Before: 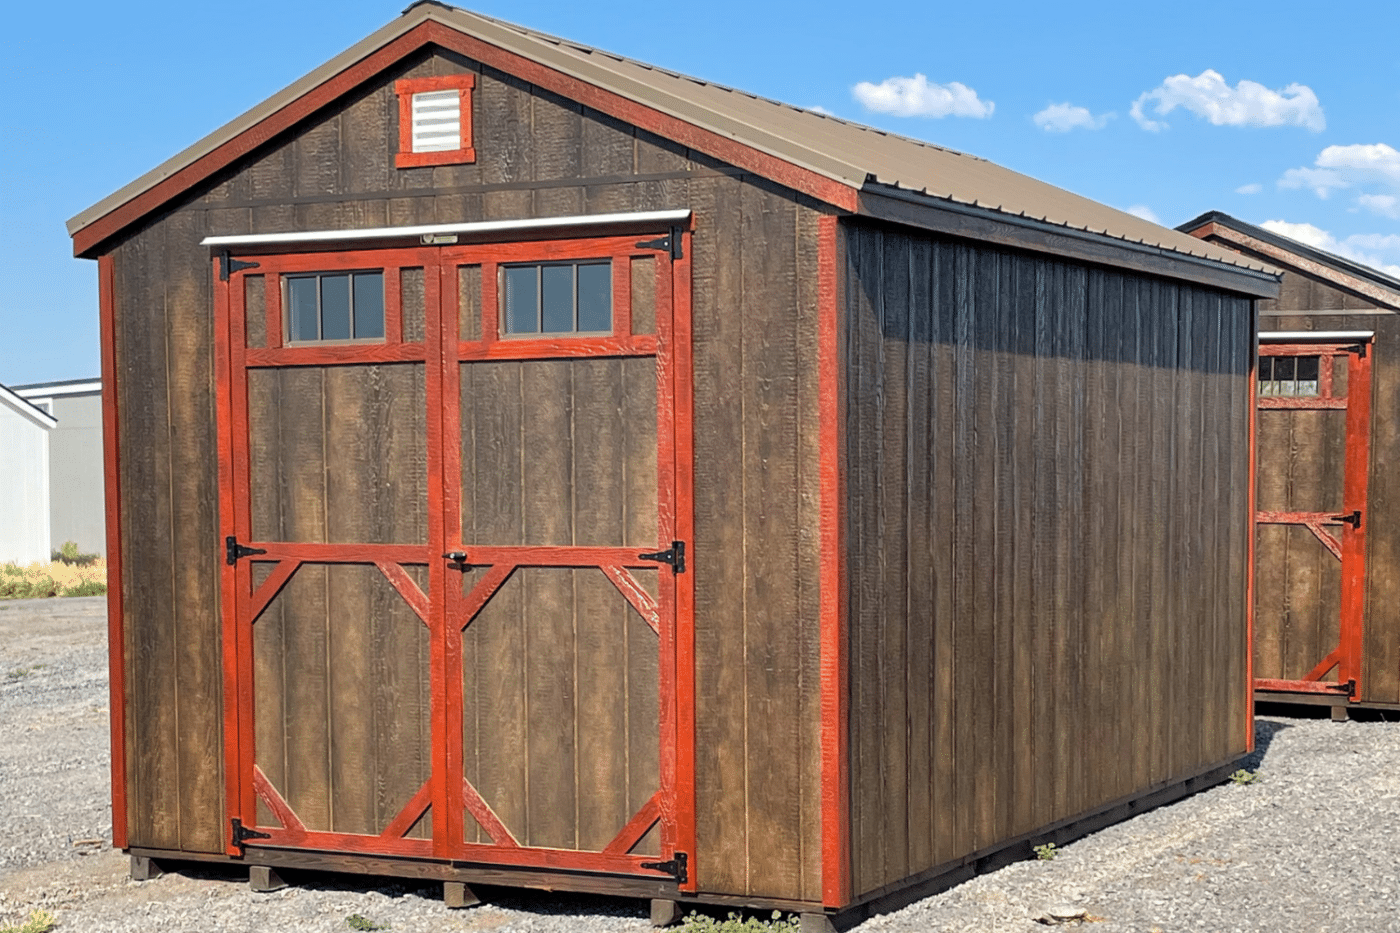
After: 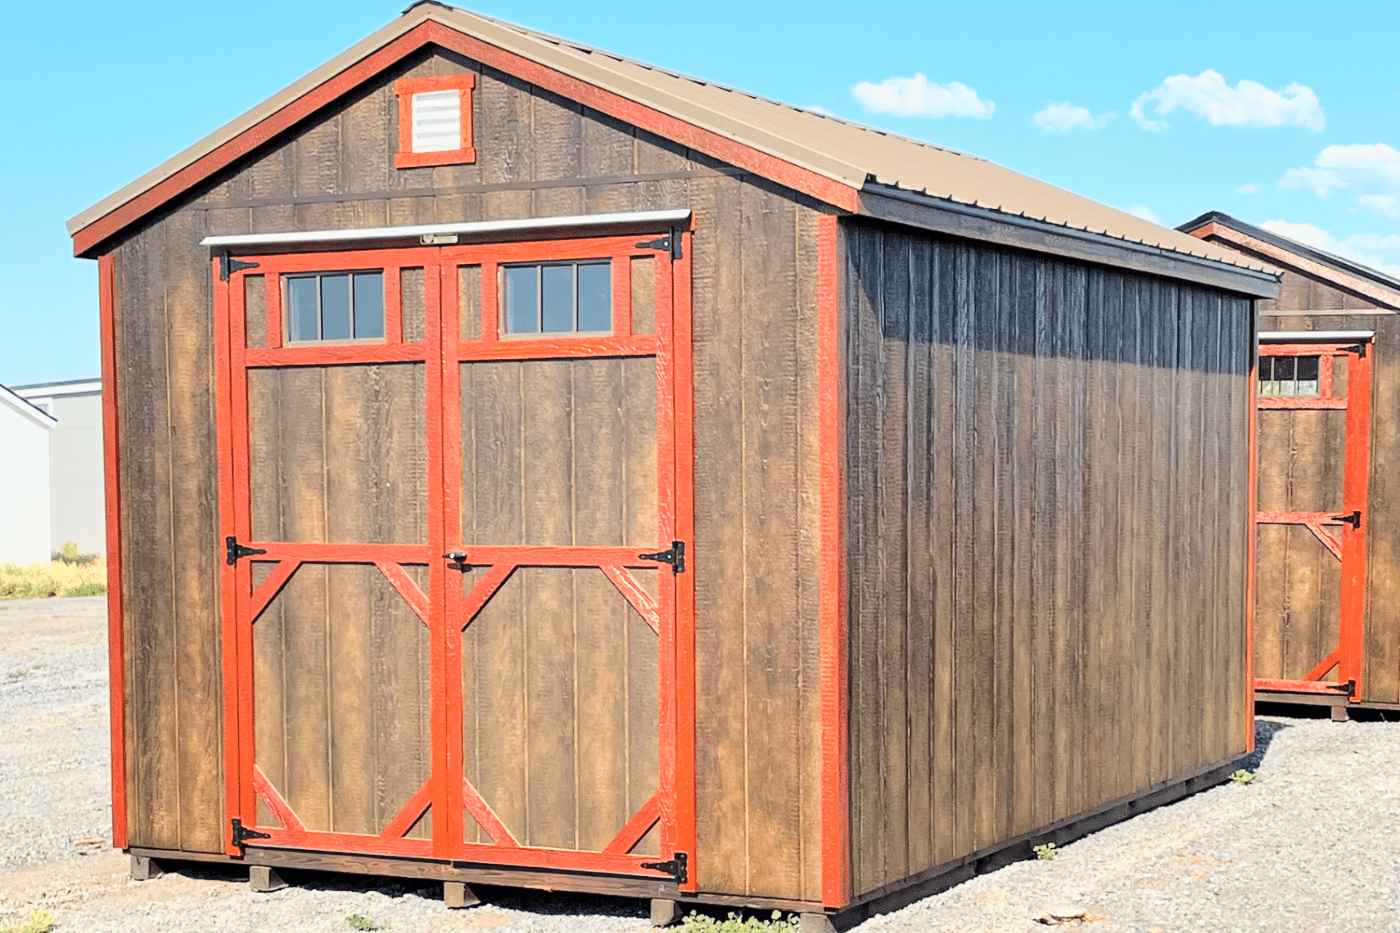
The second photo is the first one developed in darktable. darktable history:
tone equalizer: -7 EV 0.18 EV, -6 EV 0.12 EV, -5 EV 0.08 EV, -4 EV 0.04 EV, -2 EV -0.02 EV, -1 EV -0.04 EV, +0 EV -0.06 EV, luminance estimator HSV value / RGB max
base curve: curves: ch0 [(0, 0) (0.025, 0.046) (0.112, 0.277) (0.467, 0.74) (0.814, 0.929) (1, 0.942)]
color correction: highlights a* -0.182, highlights b* -0.124
